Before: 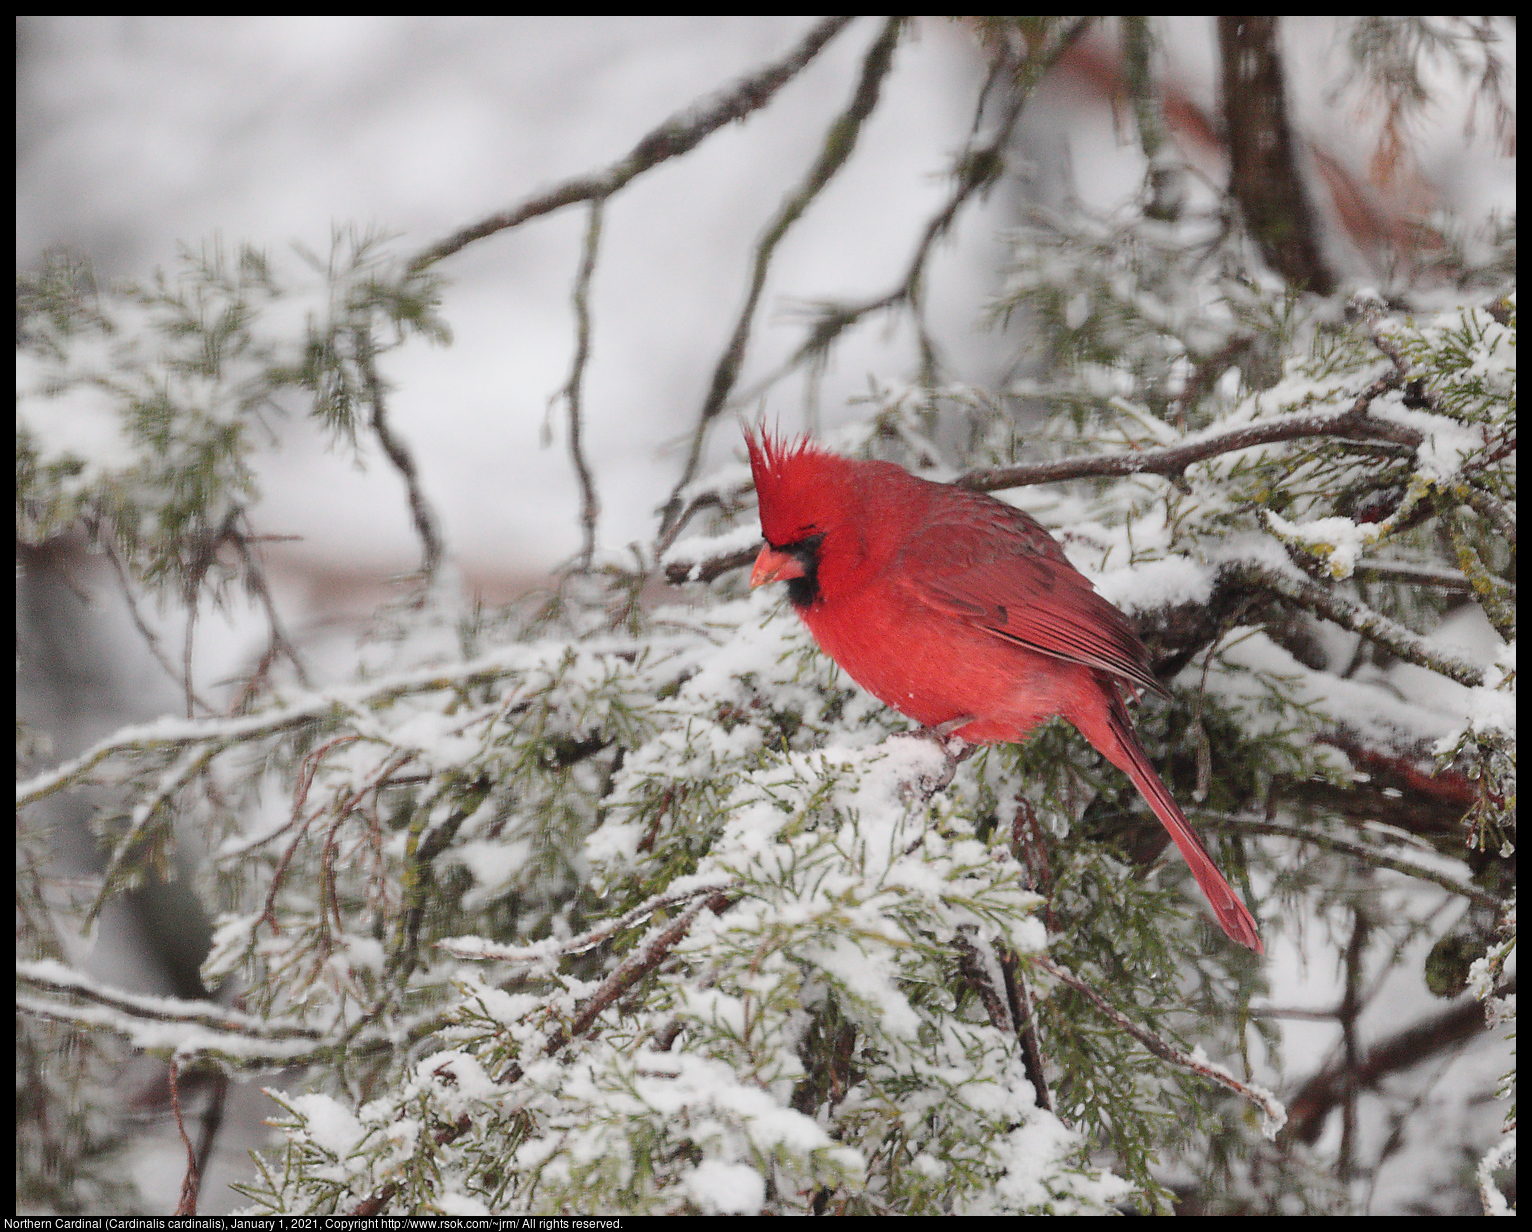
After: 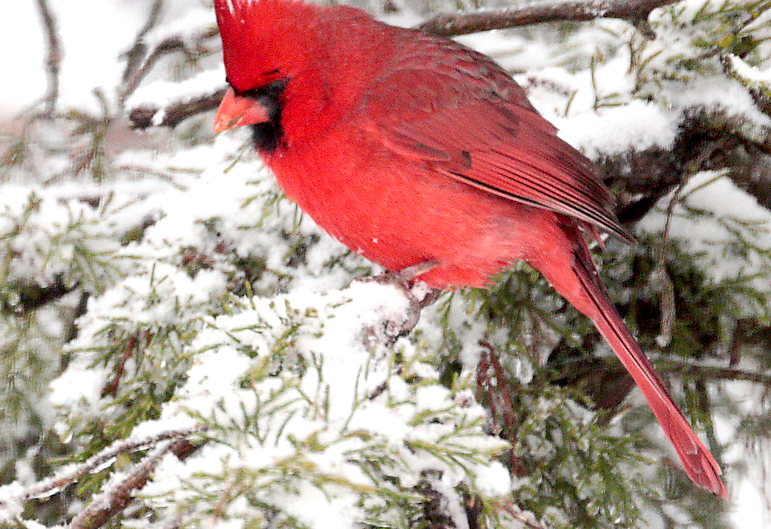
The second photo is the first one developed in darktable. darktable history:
crop: left 35.044%, top 36.999%, right 14.587%, bottom 20.026%
exposure: black level correction 0.011, exposure 0.69 EV, compensate exposure bias true, compensate highlight preservation false
